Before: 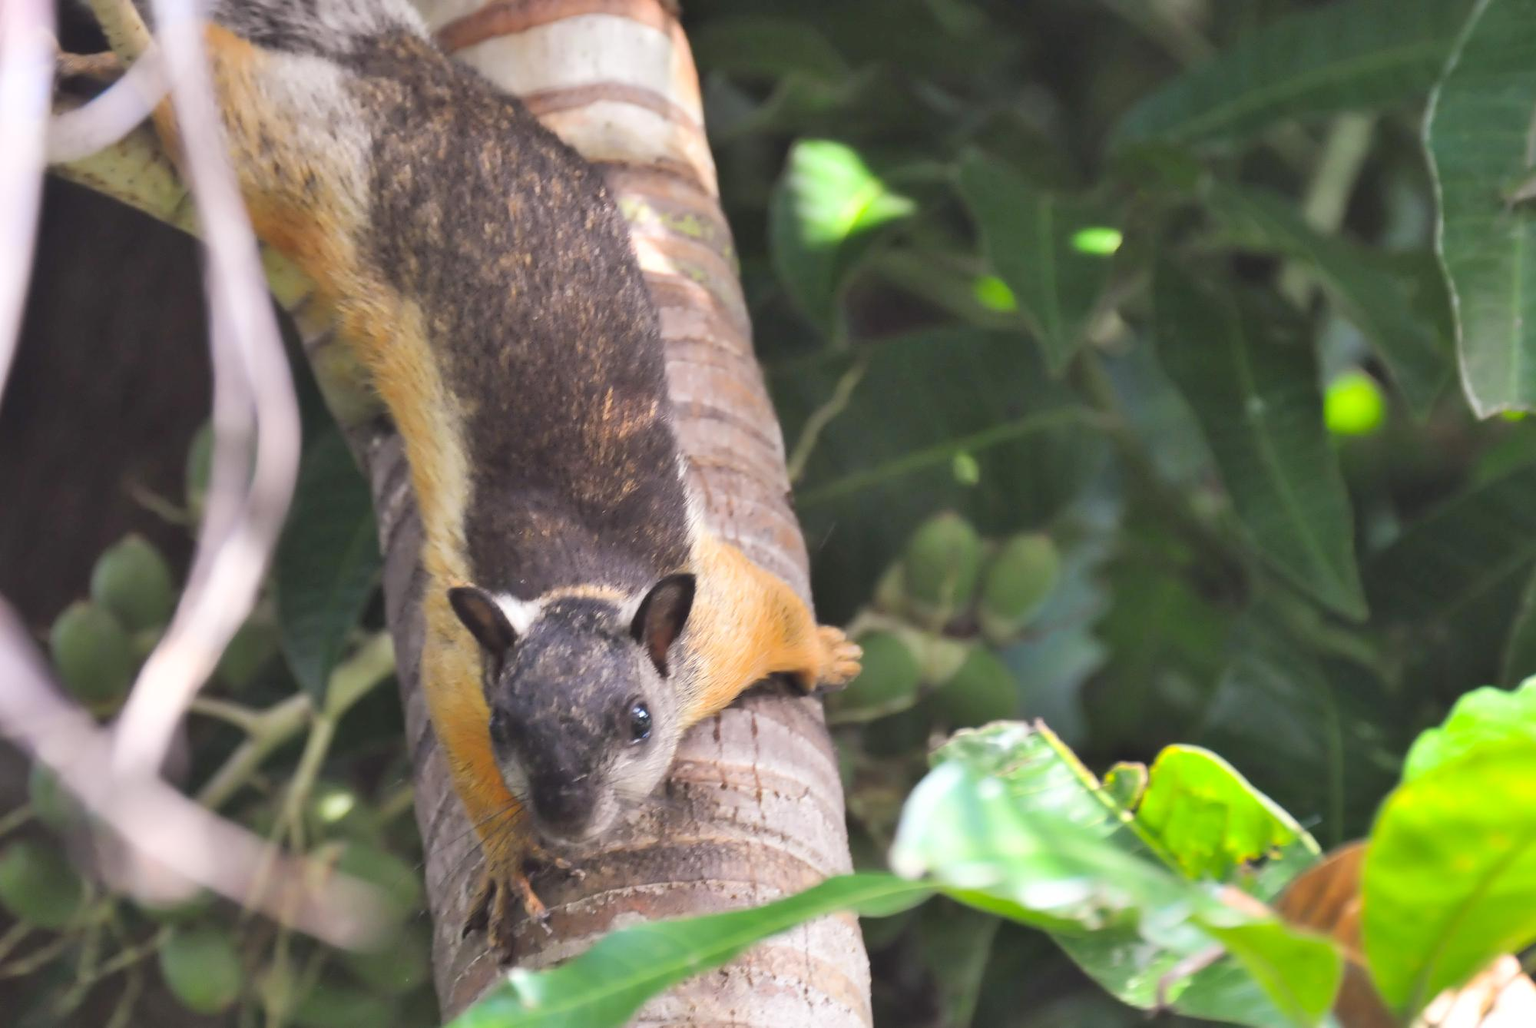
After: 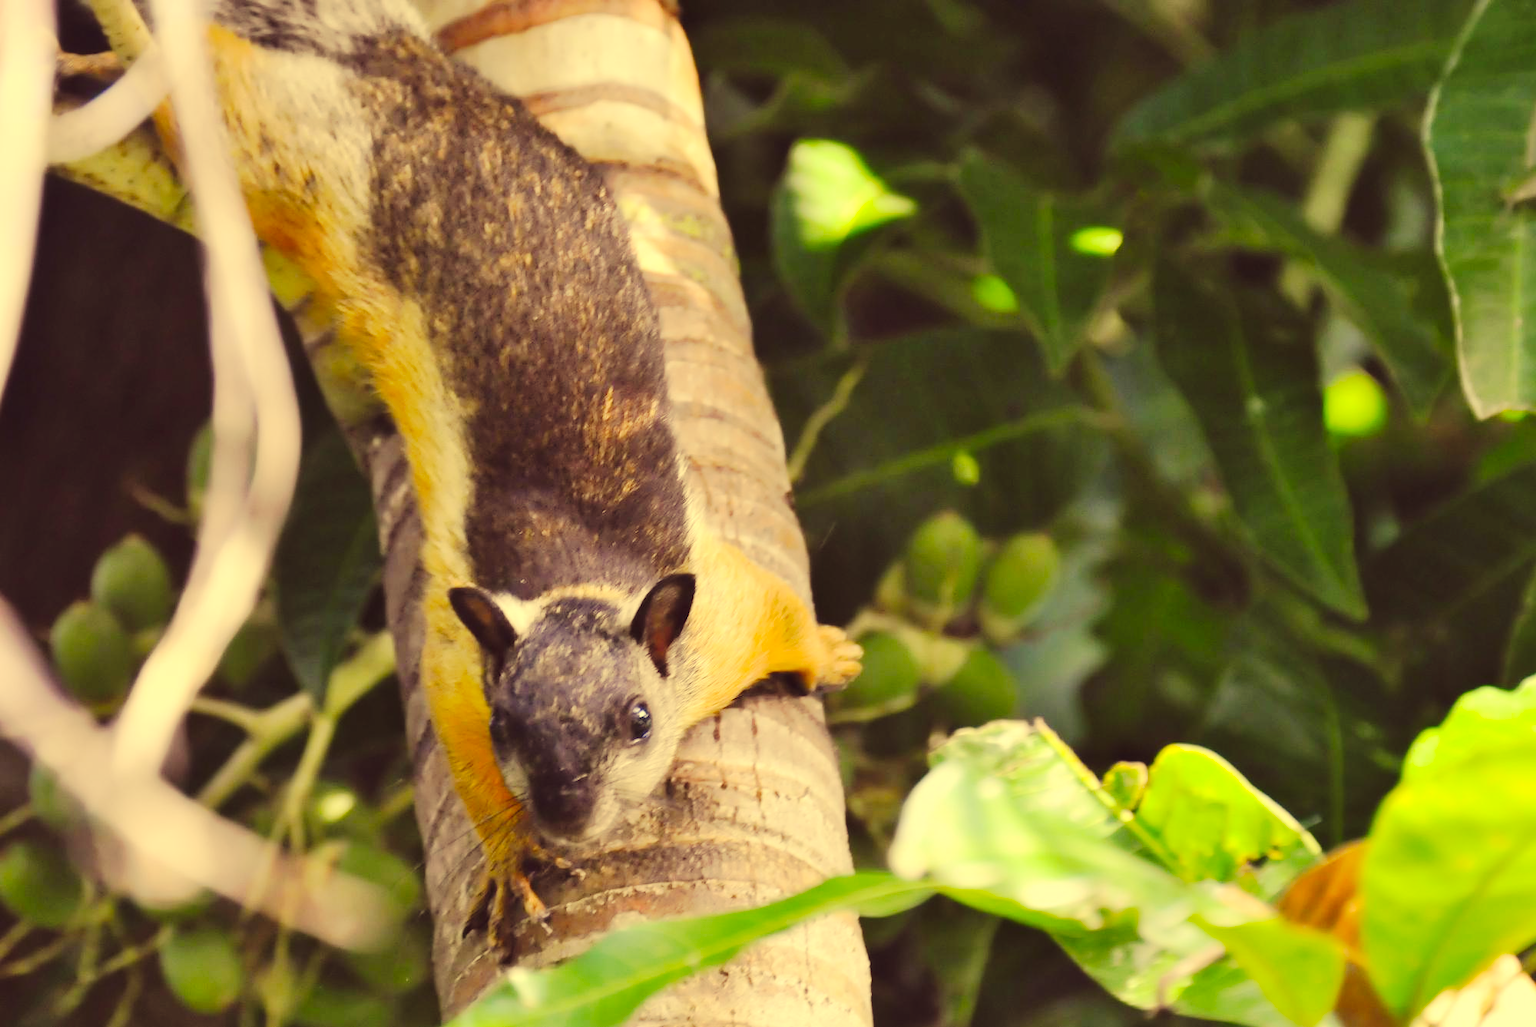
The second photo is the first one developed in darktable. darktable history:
color correction: highlights a* -0.482, highlights b* 40, shadows a* 9.8, shadows b* -0.161
tone curve: curves: ch0 [(0, 0) (0.003, 0.018) (0.011, 0.021) (0.025, 0.028) (0.044, 0.039) (0.069, 0.05) (0.1, 0.06) (0.136, 0.081) (0.177, 0.117) (0.224, 0.161) (0.277, 0.226) (0.335, 0.315) (0.399, 0.421) (0.468, 0.53) (0.543, 0.627) (0.623, 0.726) (0.709, 0.789) (0.801, 0.859) (0.898, 0.924) (1, 1)], preserve colors none
